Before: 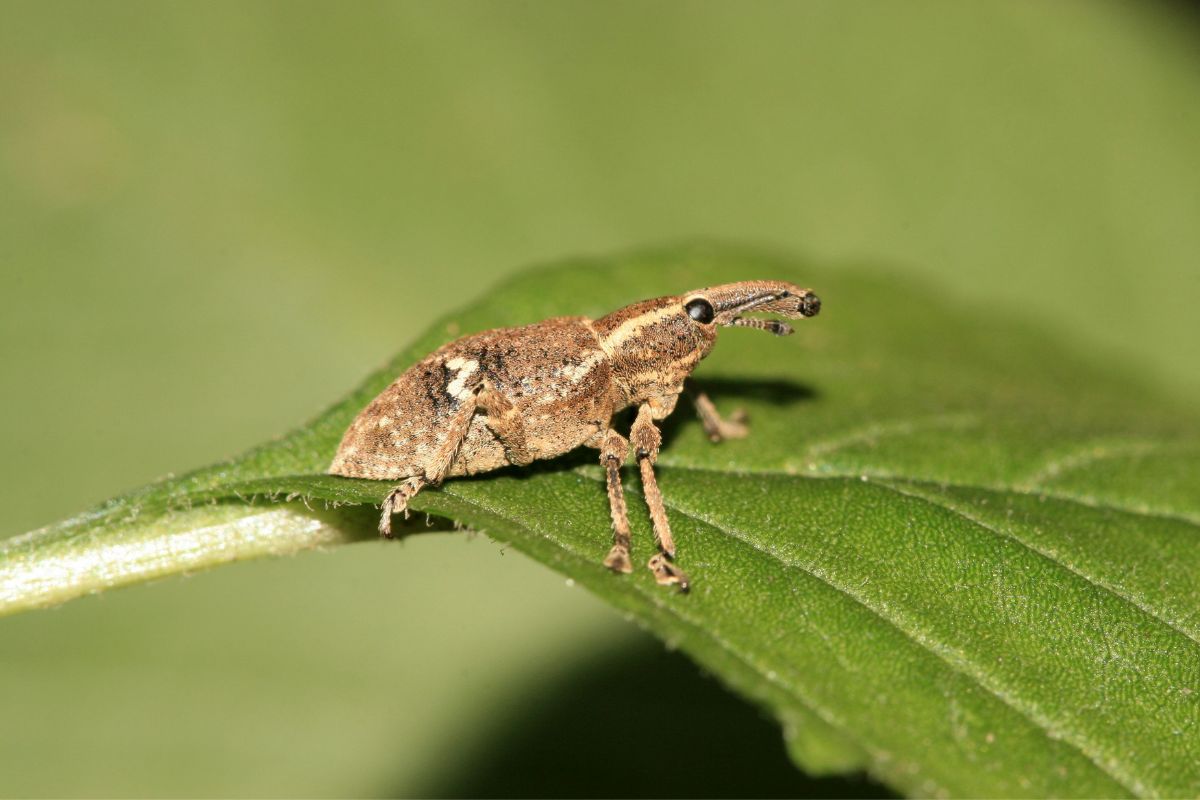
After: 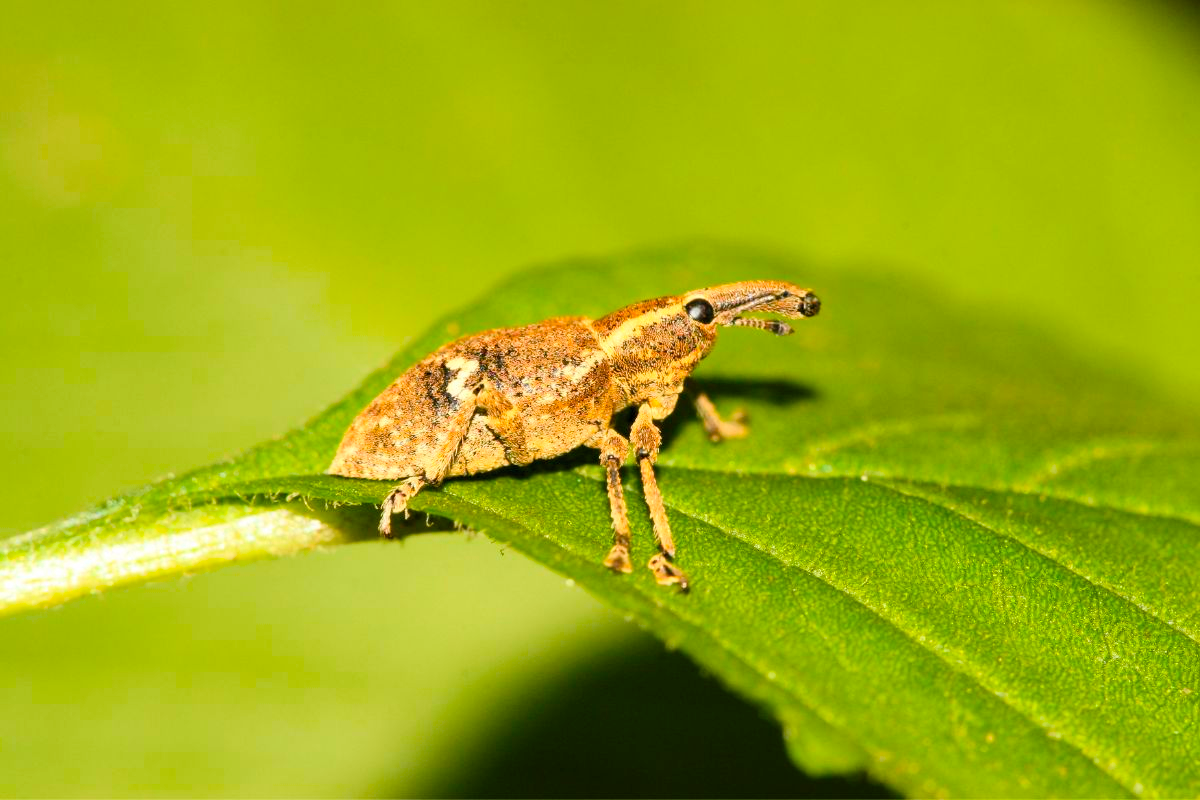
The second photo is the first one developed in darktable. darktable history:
color balance rgb: linear chroma grading › global chroma 15%, perceptual saturation grading › global saturation 30%
contrast brightness saturation: contrast 0.2, brightness 0.16, saturation 0.22
levels: levels [0.018, 0.493, 1]
